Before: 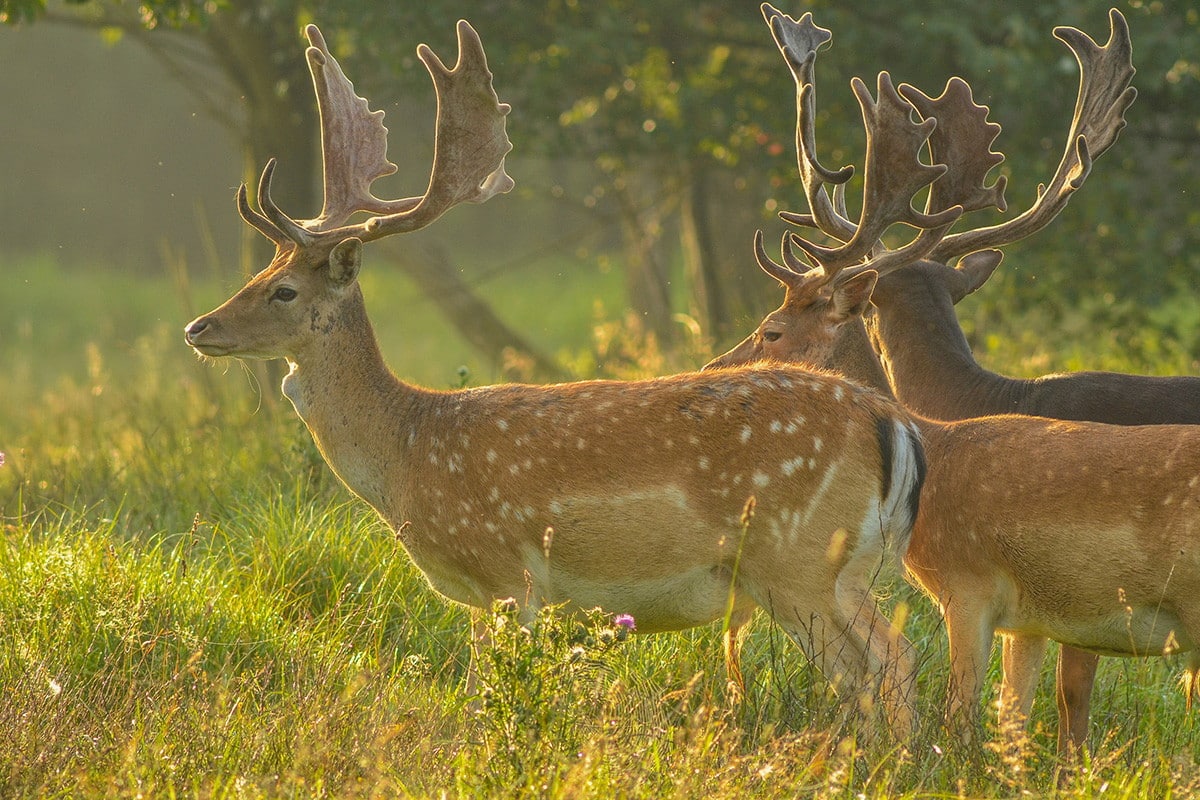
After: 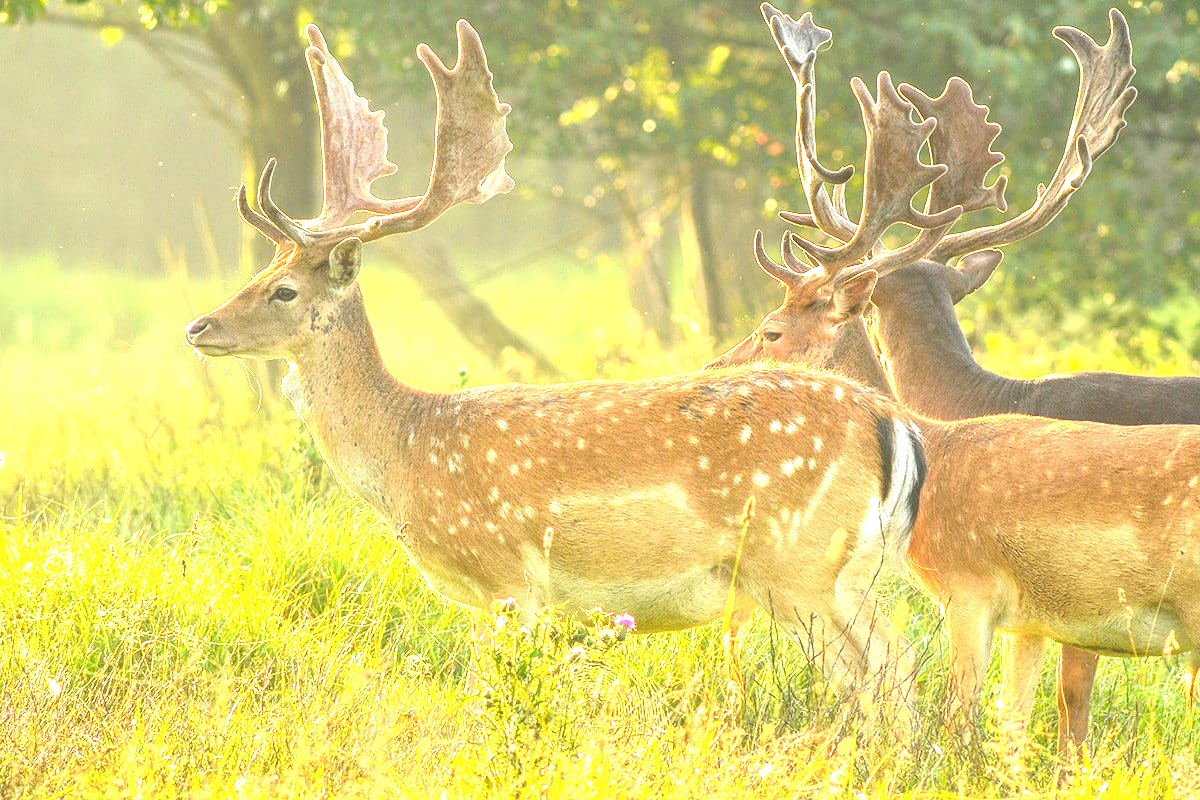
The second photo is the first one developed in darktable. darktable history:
exposure: black level correction 0, exposure 1.99 EV, compensate exposure bias true, compensate highlight preservation false
